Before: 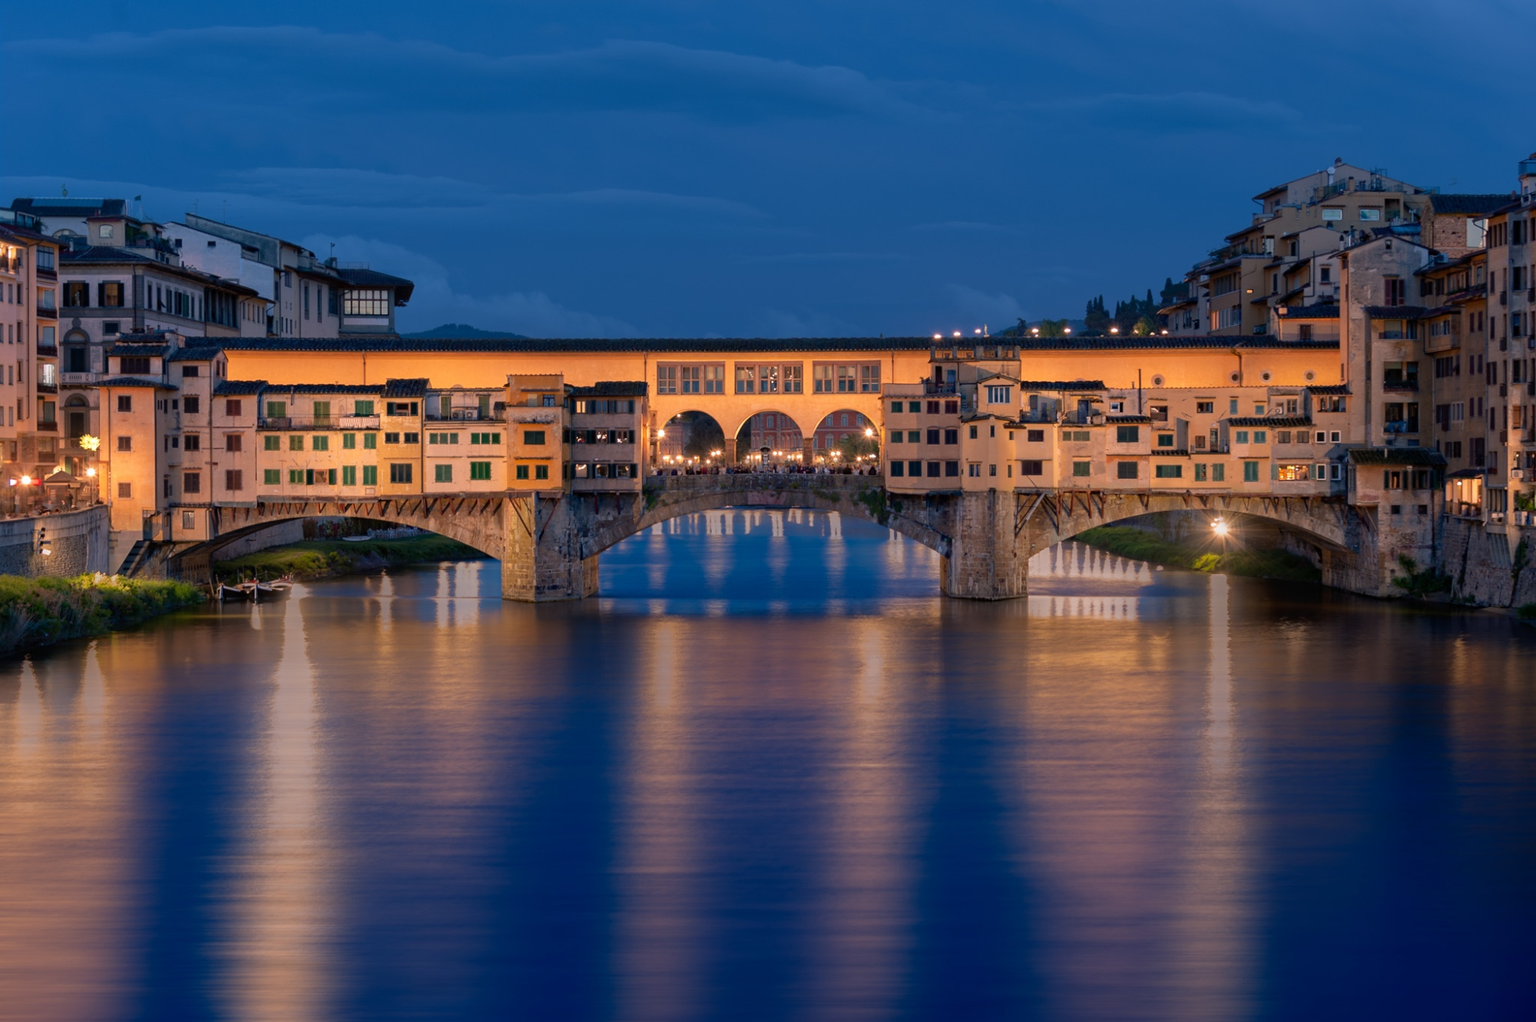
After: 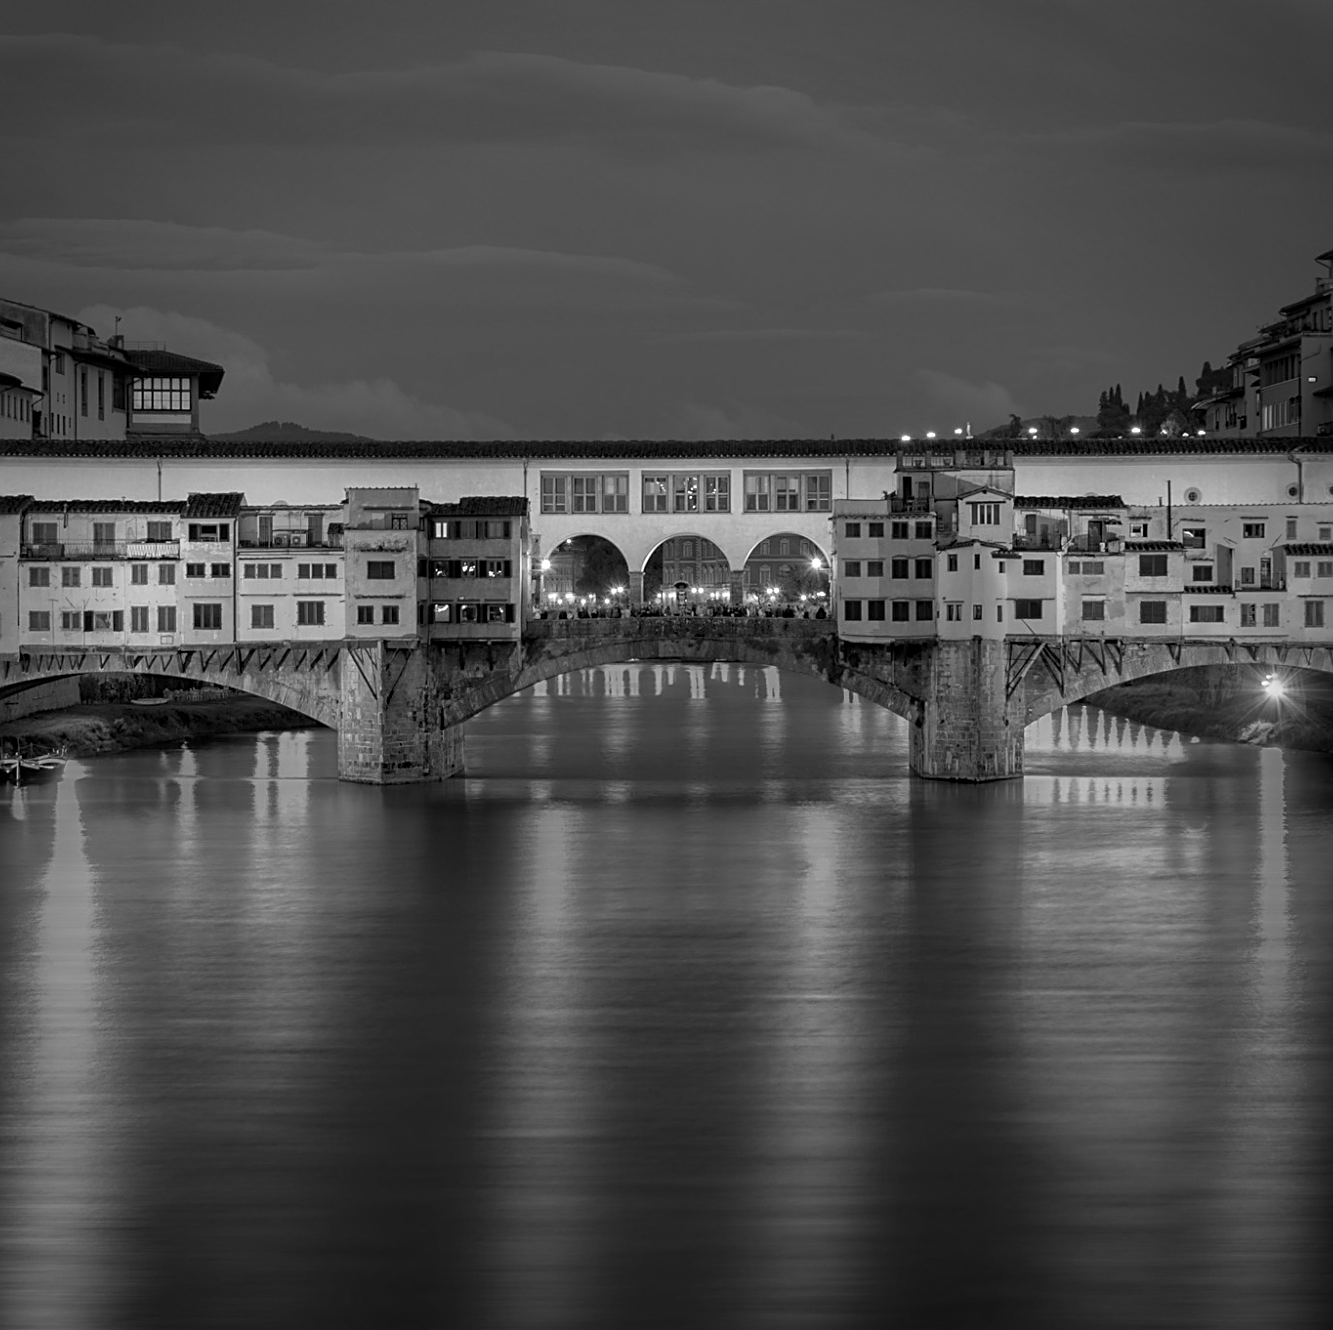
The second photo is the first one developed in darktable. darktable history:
crop and rotate: left 15.754%, right 17.579%
local contrast: highlights 100%, shadows 100%, detail 120%, midtone range 0.2
sharpen: on, module defaults
white balance: red 0.976, blue 1.04
monochrome: on, module defaults
tone equalizer: on, module defaults
vignetting: automatic ratio true
